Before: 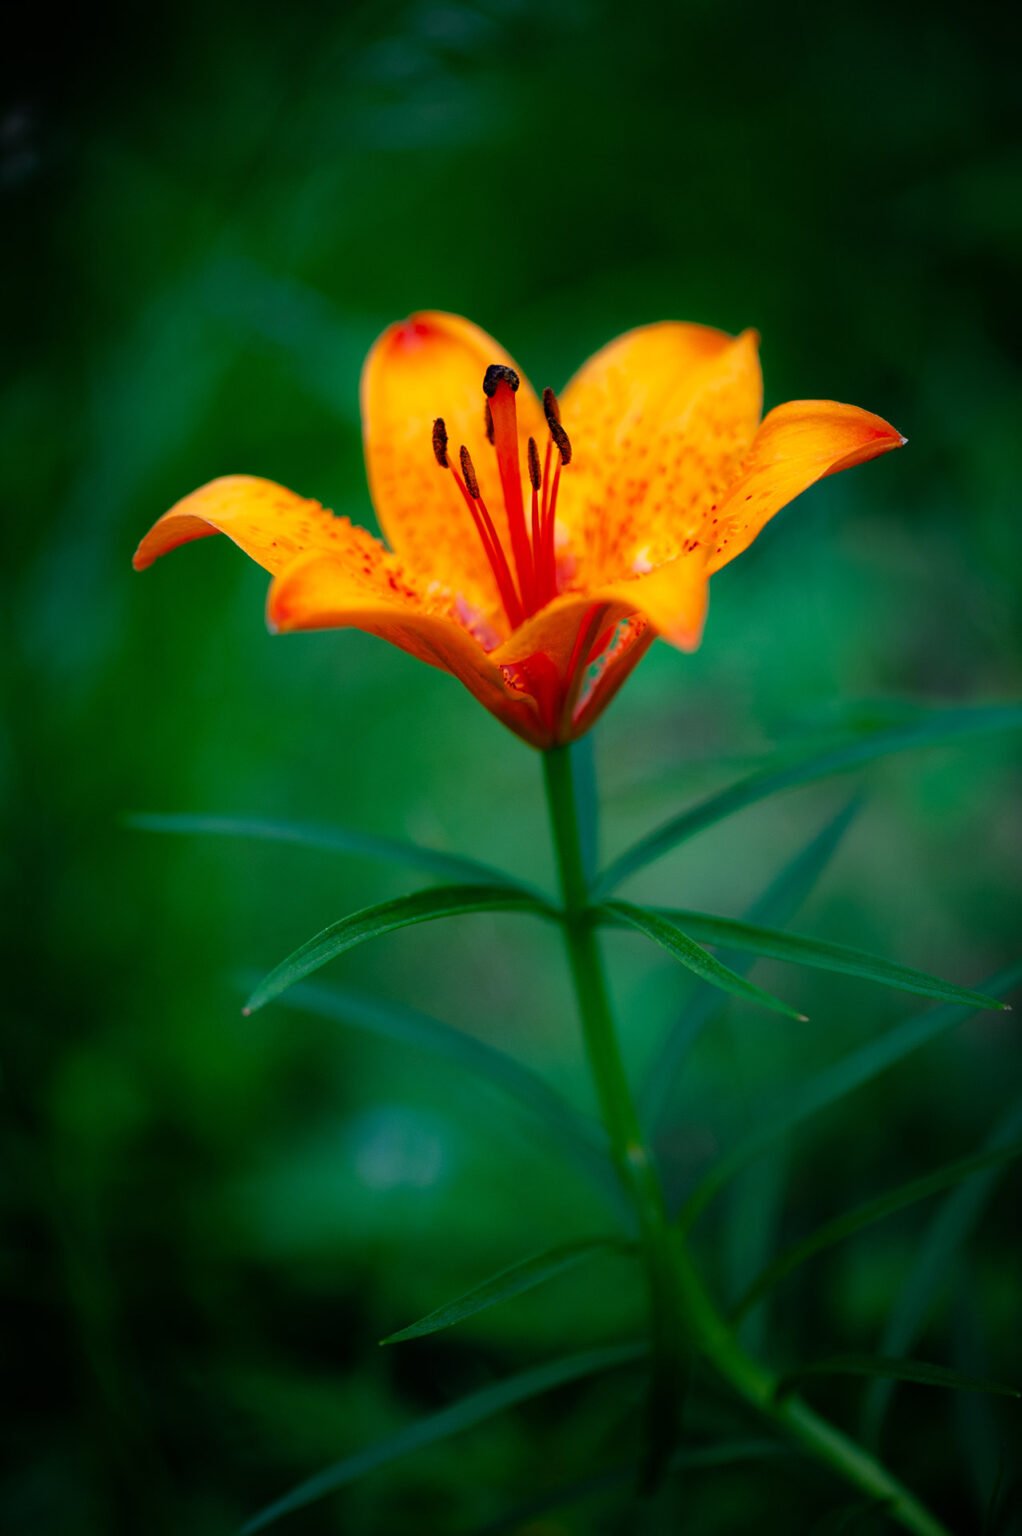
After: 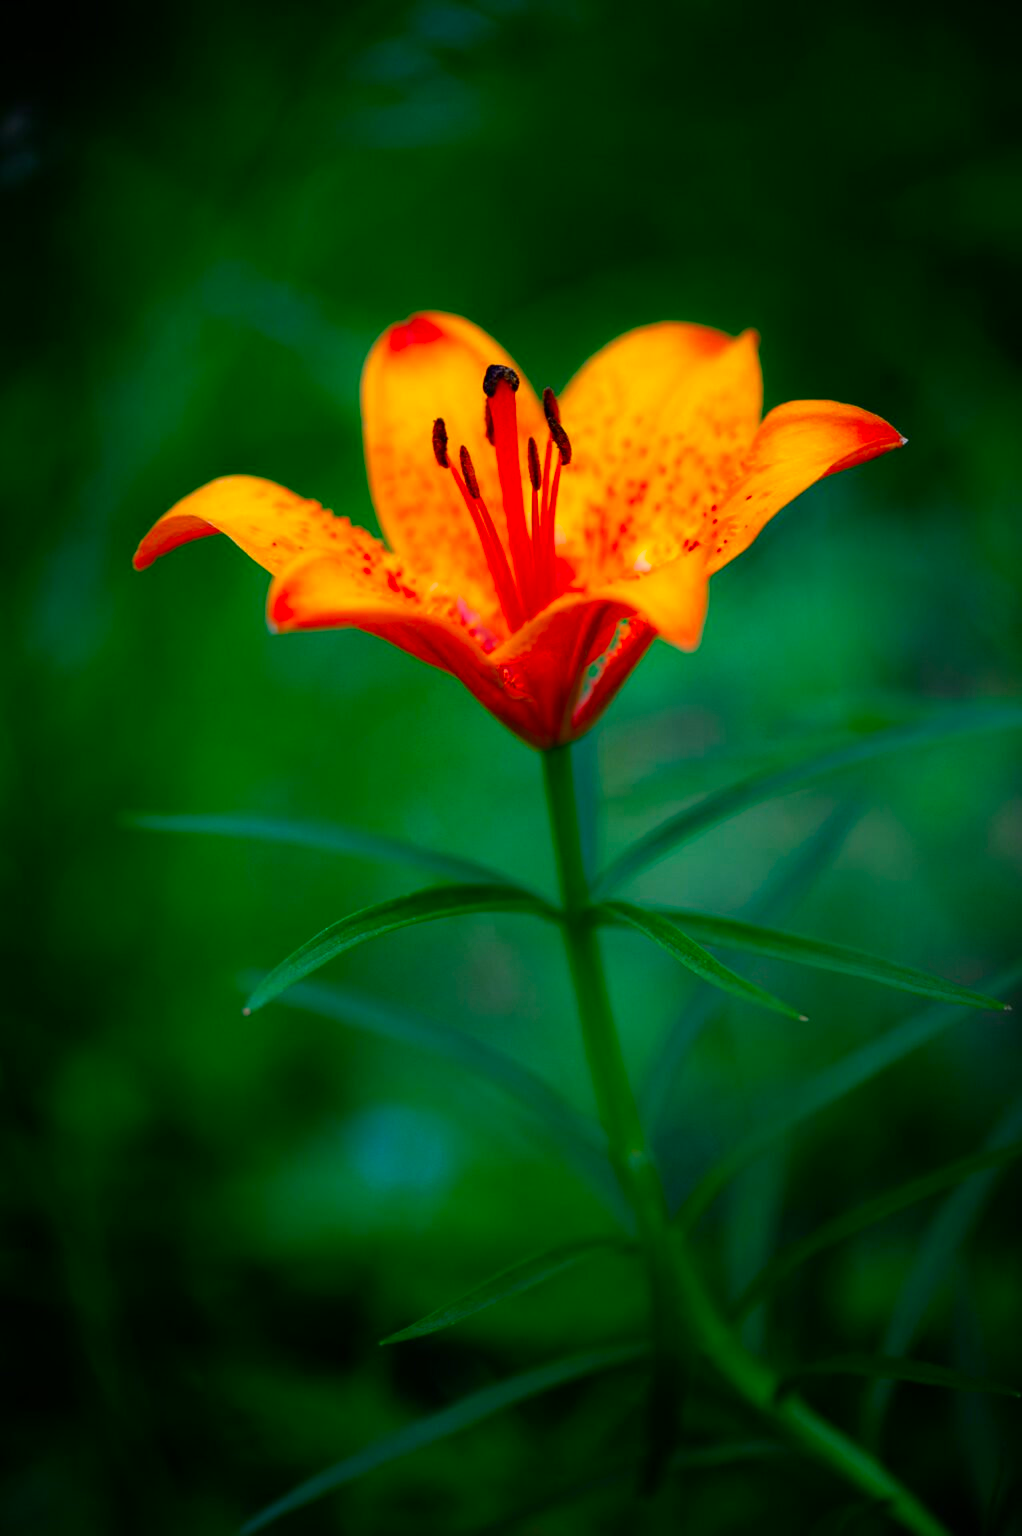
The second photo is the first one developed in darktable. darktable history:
contrast brightness saturation: brightness -0.017, saturation 0.343
